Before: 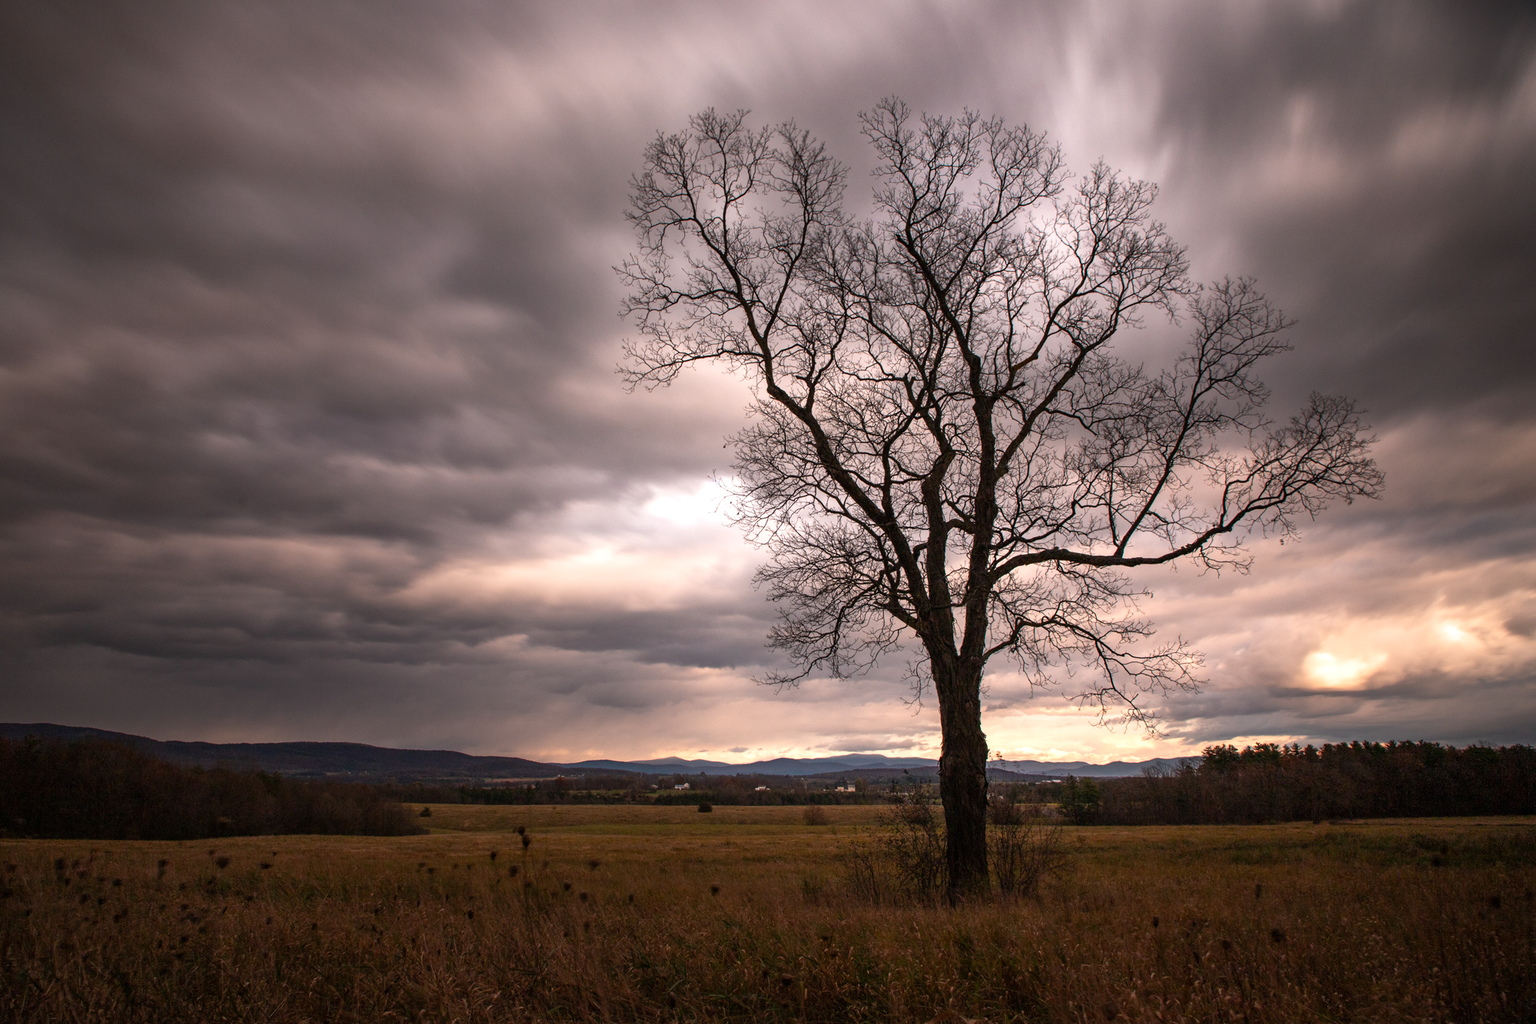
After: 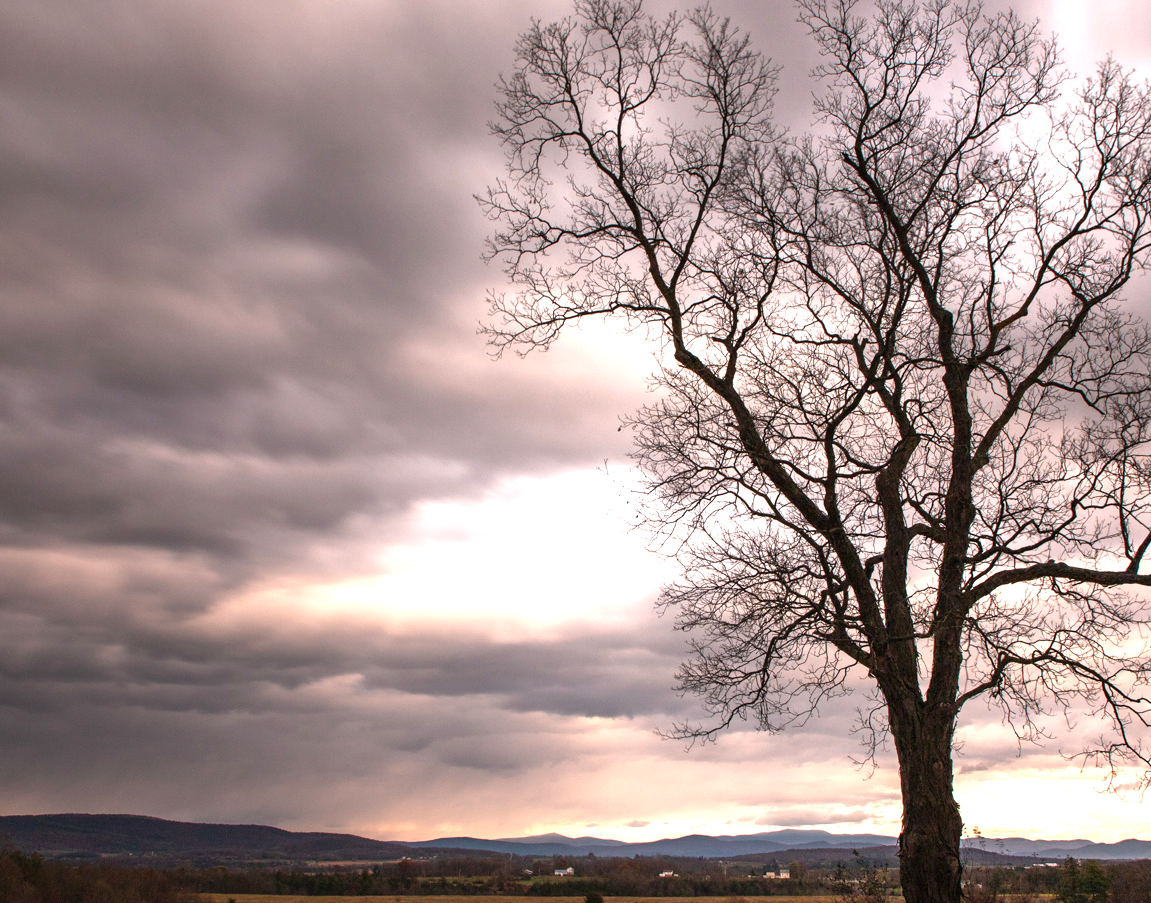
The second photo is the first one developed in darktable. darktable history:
crop: left 16.222%, top 11.429%, right 26.198%, bottom 20.791%
exposure: black level correction 0, exposure 0.703 EV, compensate highlight preservation false
tone equalizer: edges refinement/feathering 500, mask exposure compensation -1.57 EV, preserve details no
